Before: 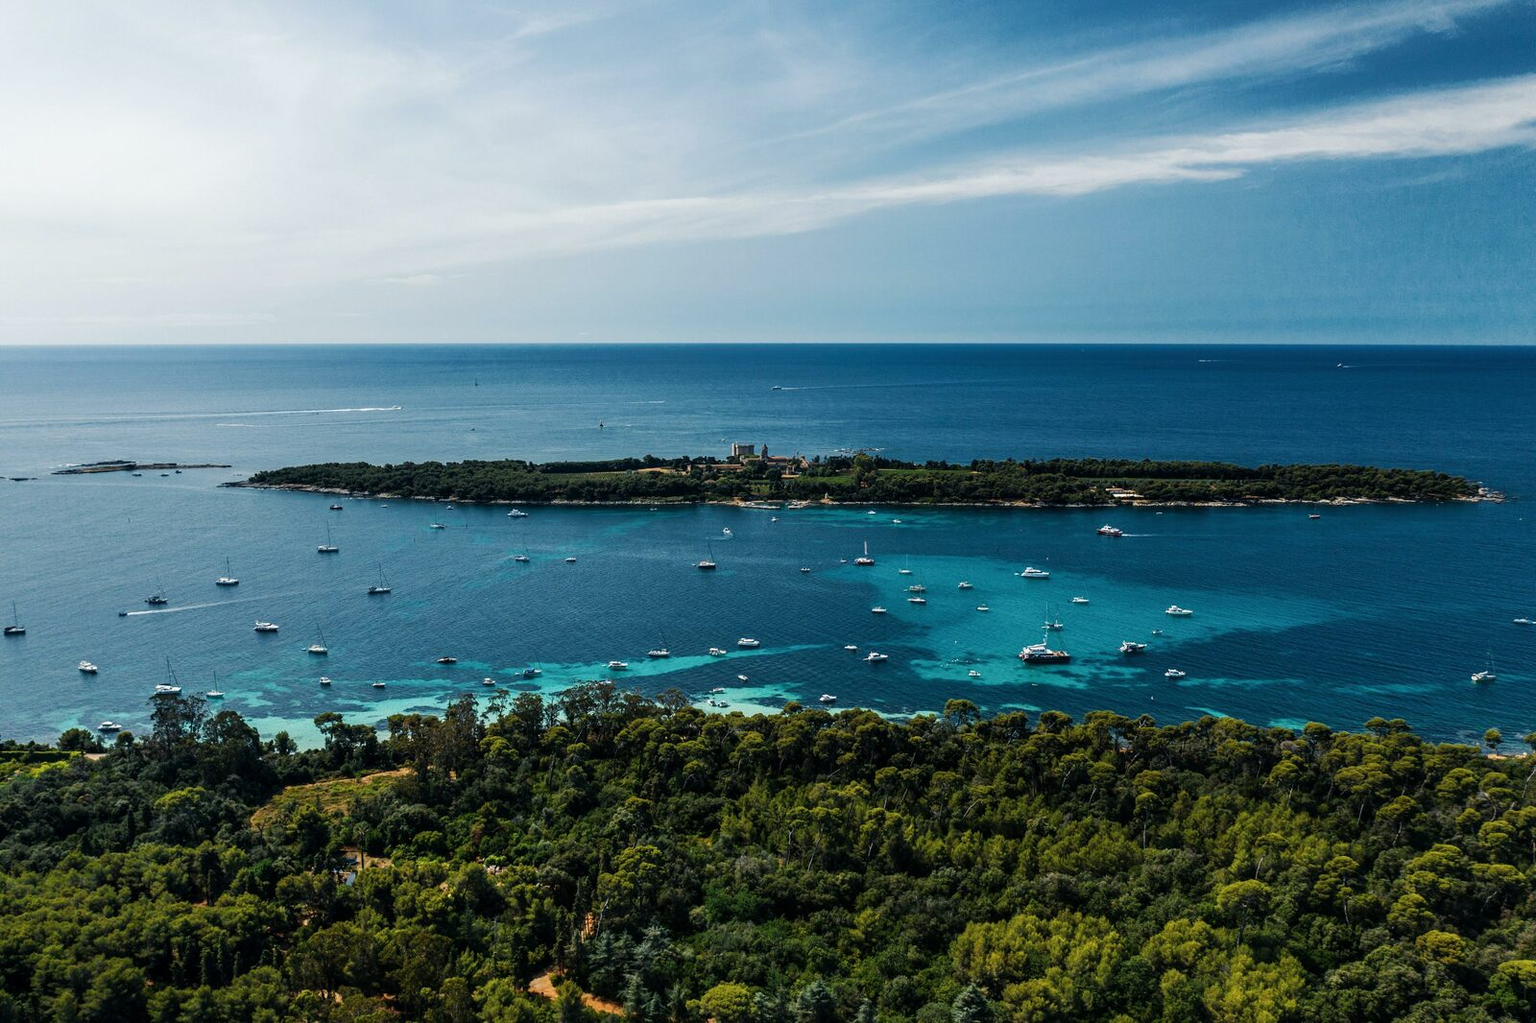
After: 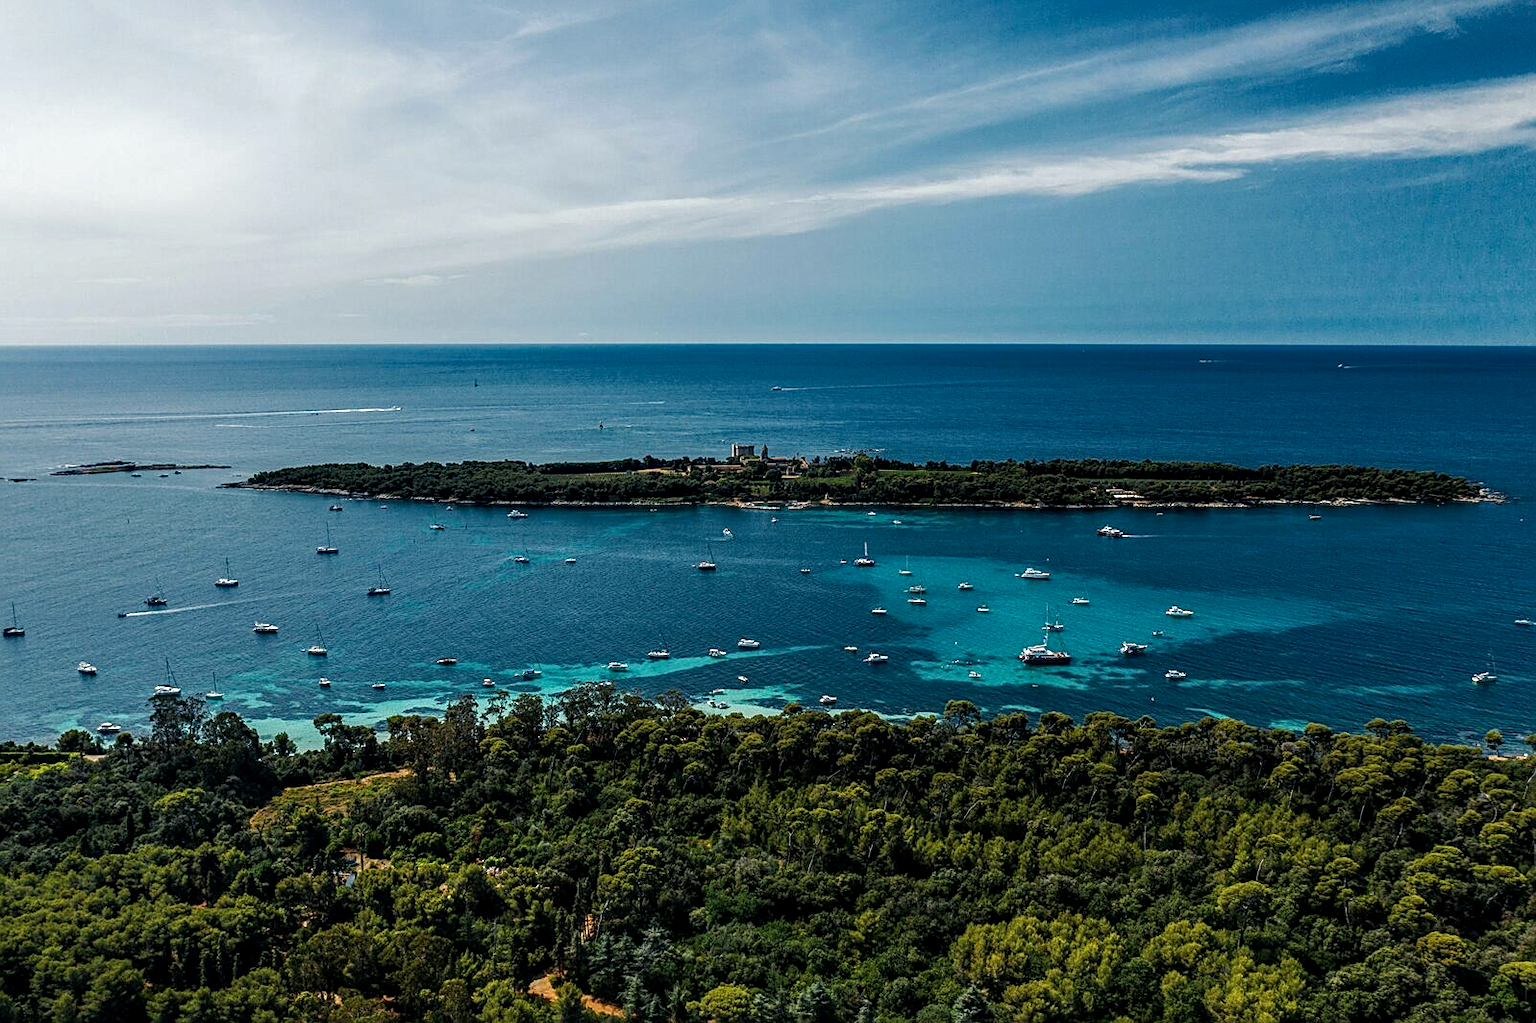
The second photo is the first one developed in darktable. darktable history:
sharpen: on, module defaults
crop and rotate: left 0.087%, bottom 0.008%
local contrast: on, module defaults
haze removal: compatibility mode true, adaptive false
tone curve: curves: ch0 [(0, 0) (0.915, 0.89) (1, 1)], color space Lab, independent channels, preserve colors none
